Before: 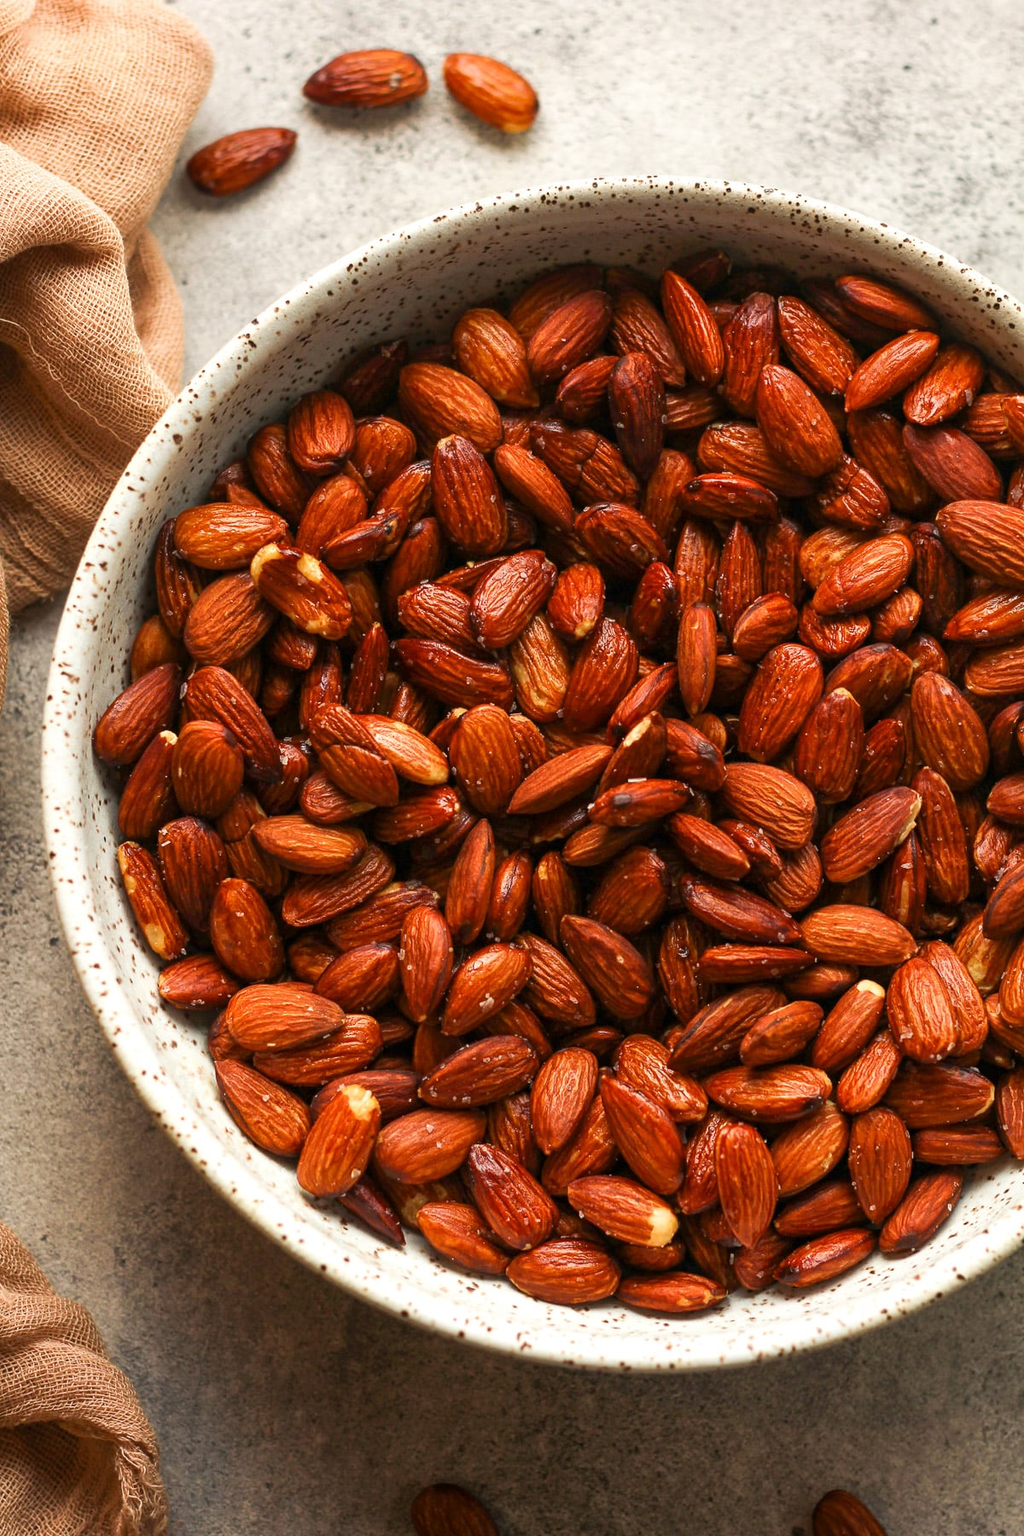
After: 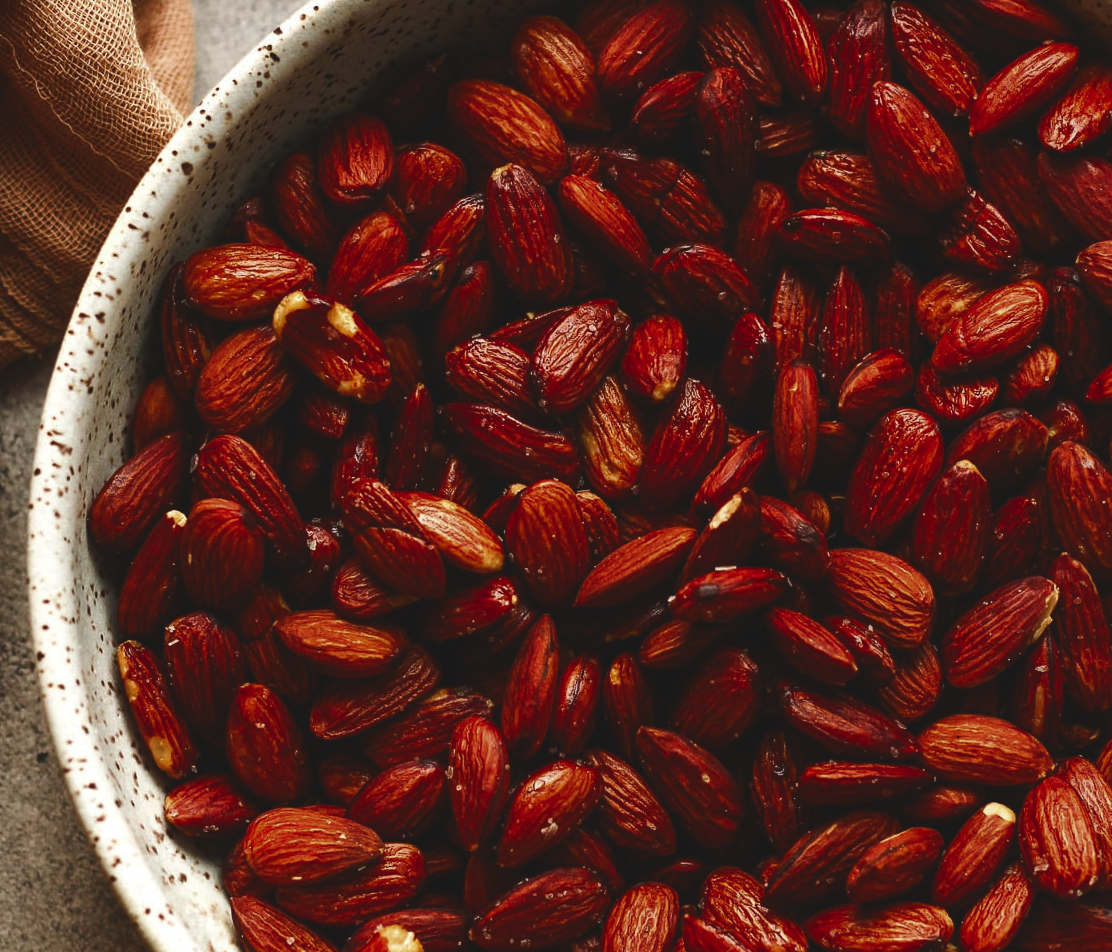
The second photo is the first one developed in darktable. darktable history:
crop: left 1.793%, top 19.257%, right 5.465%, bottom 27.848%
contrast brightness saturation: contrast 0.09, brightness -0.6, saturation 0.166
exposure: black level correction -0.087, compensate exposure bias true, compensate highlight preservation false
